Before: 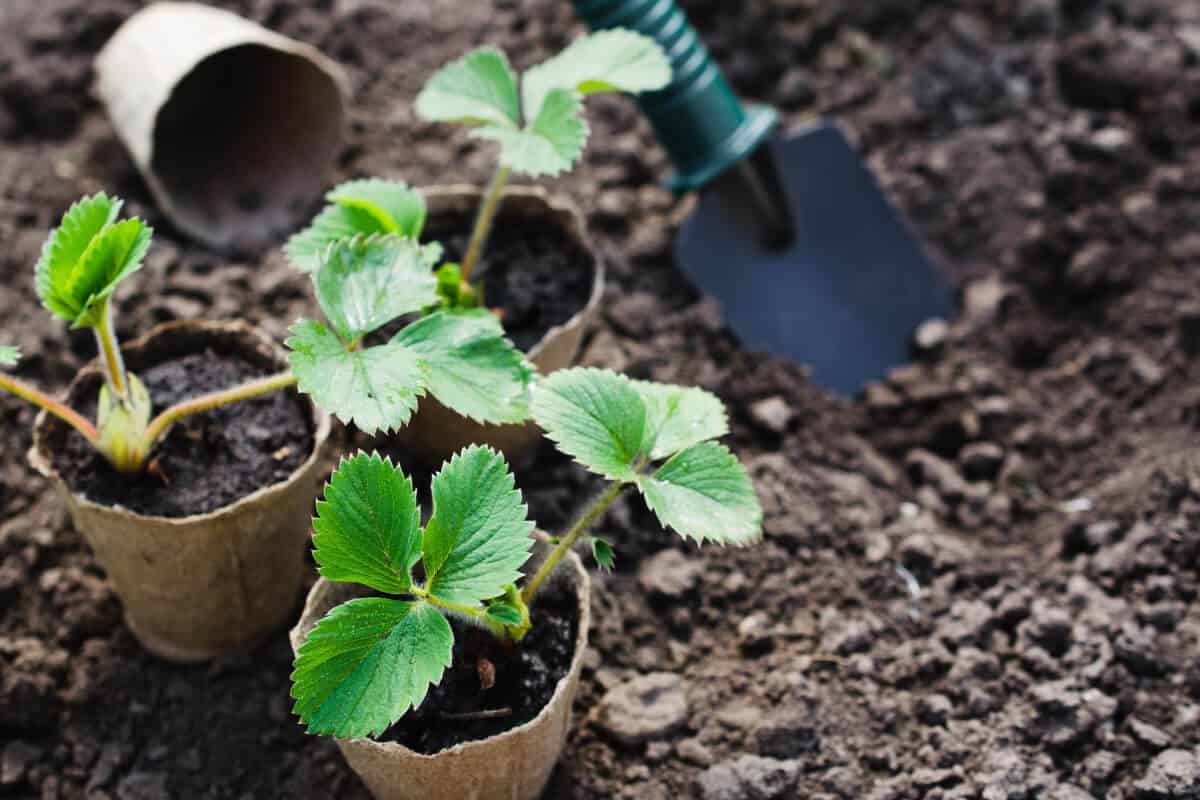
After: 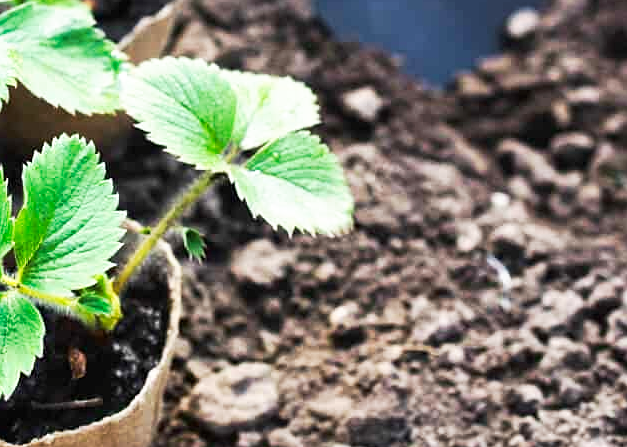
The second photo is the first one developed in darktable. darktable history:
sharpen: radius 1.268, amount 0.306, threshold 0.168
tone curve: curves: ch0 [(0, 0) (0.003, 0.01) (0.011, 0.017) (0.025, 0.035) (0.044, 0.068) (0.069, 0.109) (0.1, 0.144) (0.136, 0.185) (0.177, 0.231) (0.224, 0.279) (0.277, 0.346) (0.335, 0.42) (0.399, 0.5) (0.468, 0.603) (0.543, 0.712) (0.623, 0.808) (0.709, 0.883) (0.801, 0.957) (0.898, 0.993) (1, 1)], preserve colors none
crop: left 34.131%, top 38.758%, right 13.589%, bottom 5.288%
